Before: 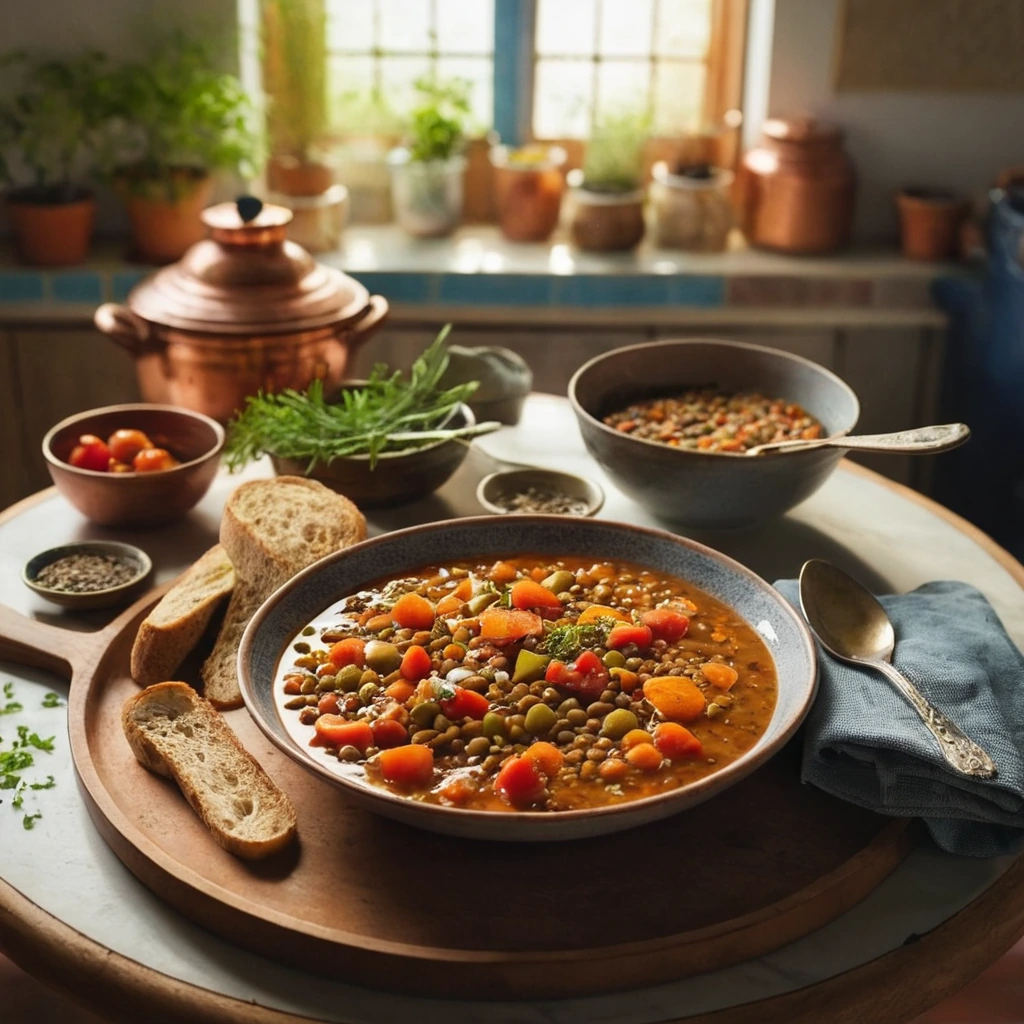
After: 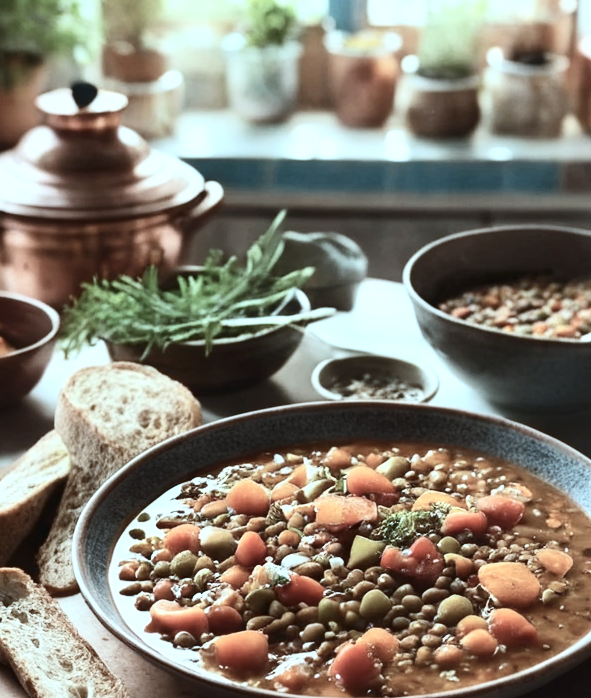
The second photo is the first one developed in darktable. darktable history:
color contrast: green-magenta contrast 1.2, blue-yellow contrast 1.2
exposure: black level correction 0, exposure 0.5 EV, compensate exposure bias true, compensate highlight preservation false
crop: left 16.202%, top 11.208%, right 26.045%, bottom 20.557%
contrast brightness saturation: contrast 0.25, saturation -0.31
color correction: highlights a* -12.64, highlights b* -18.1, saturation 0.7
